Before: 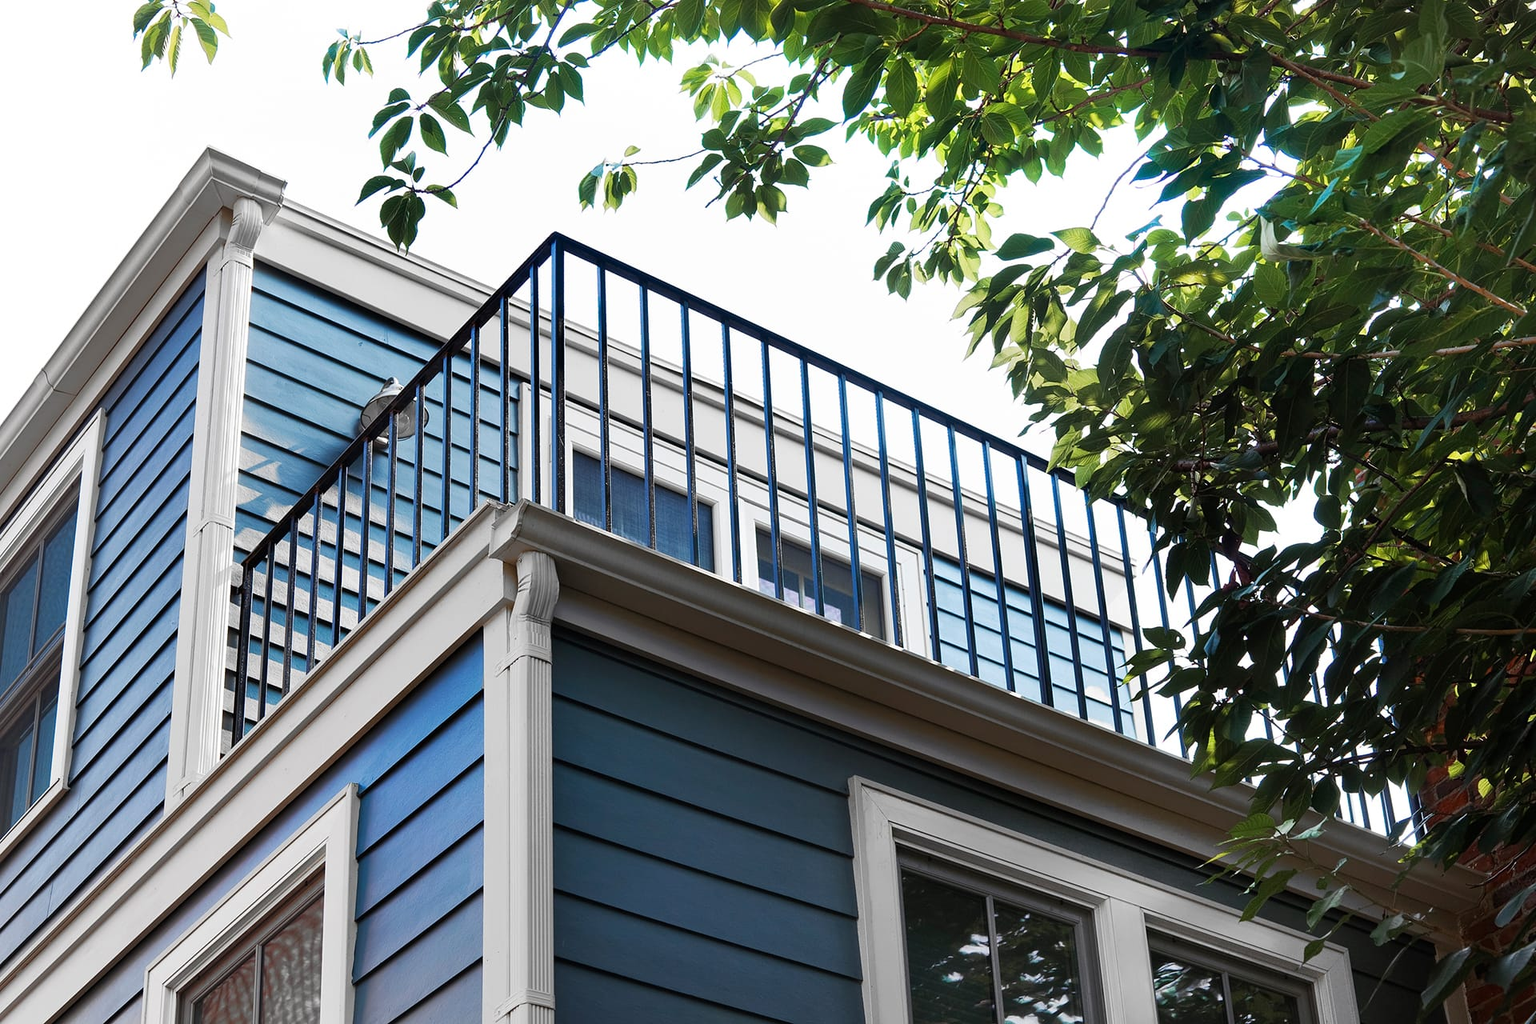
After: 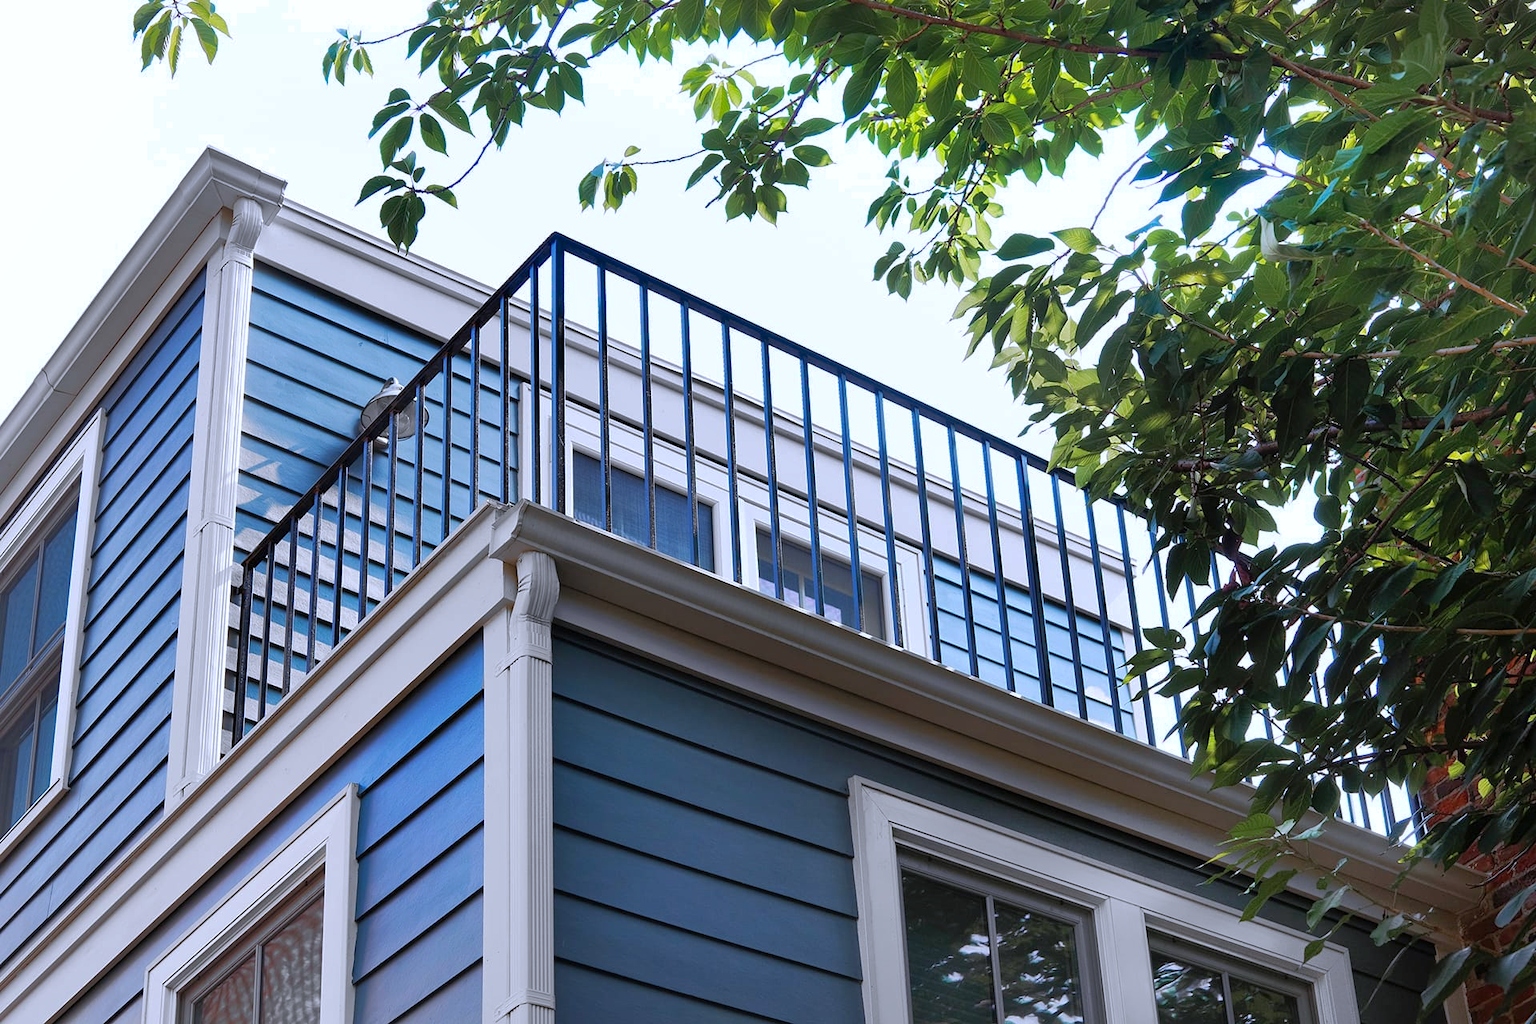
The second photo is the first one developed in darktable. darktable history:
white balance: red 0.967, blue 1.119, emerald 0.756
shadows and highlights: on, module defaults
